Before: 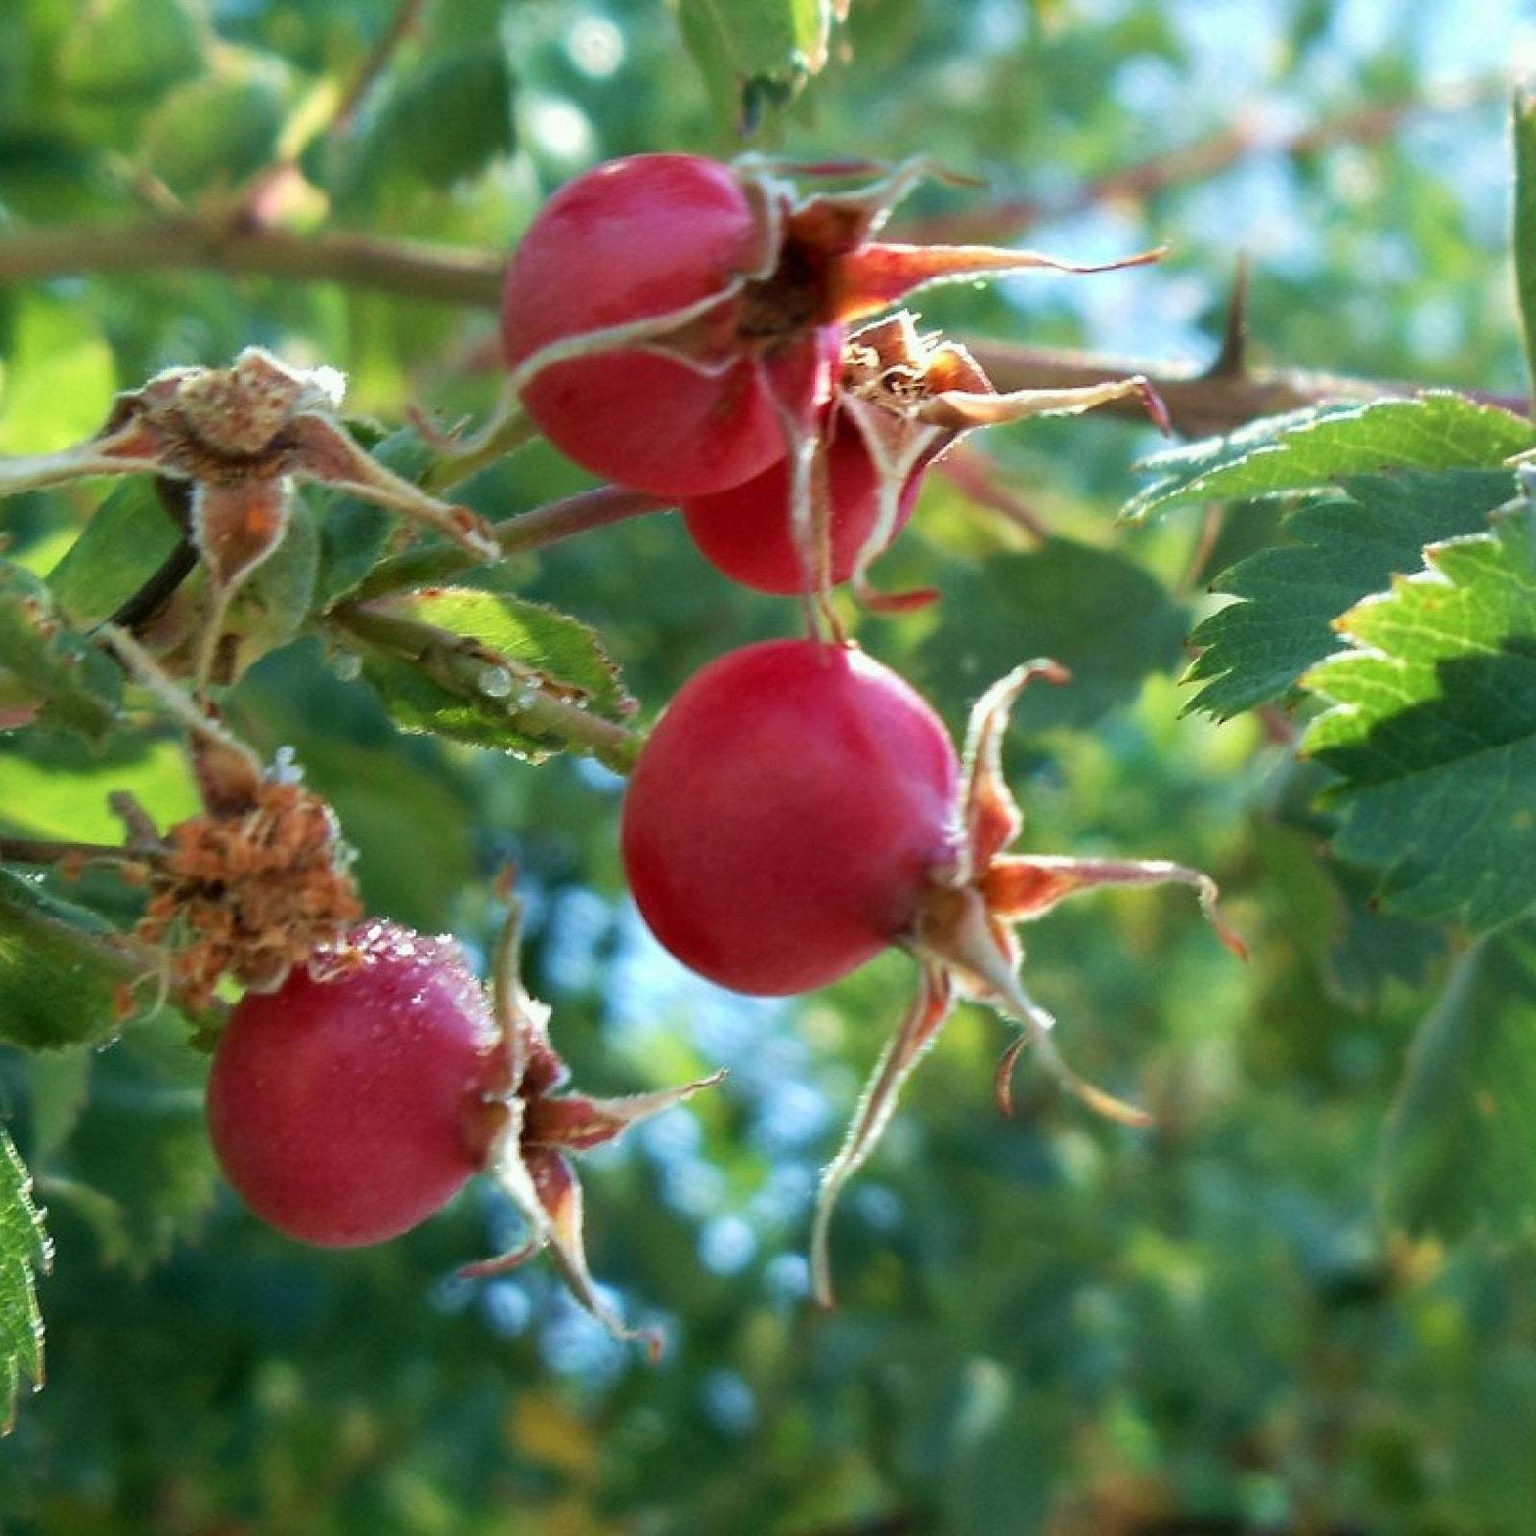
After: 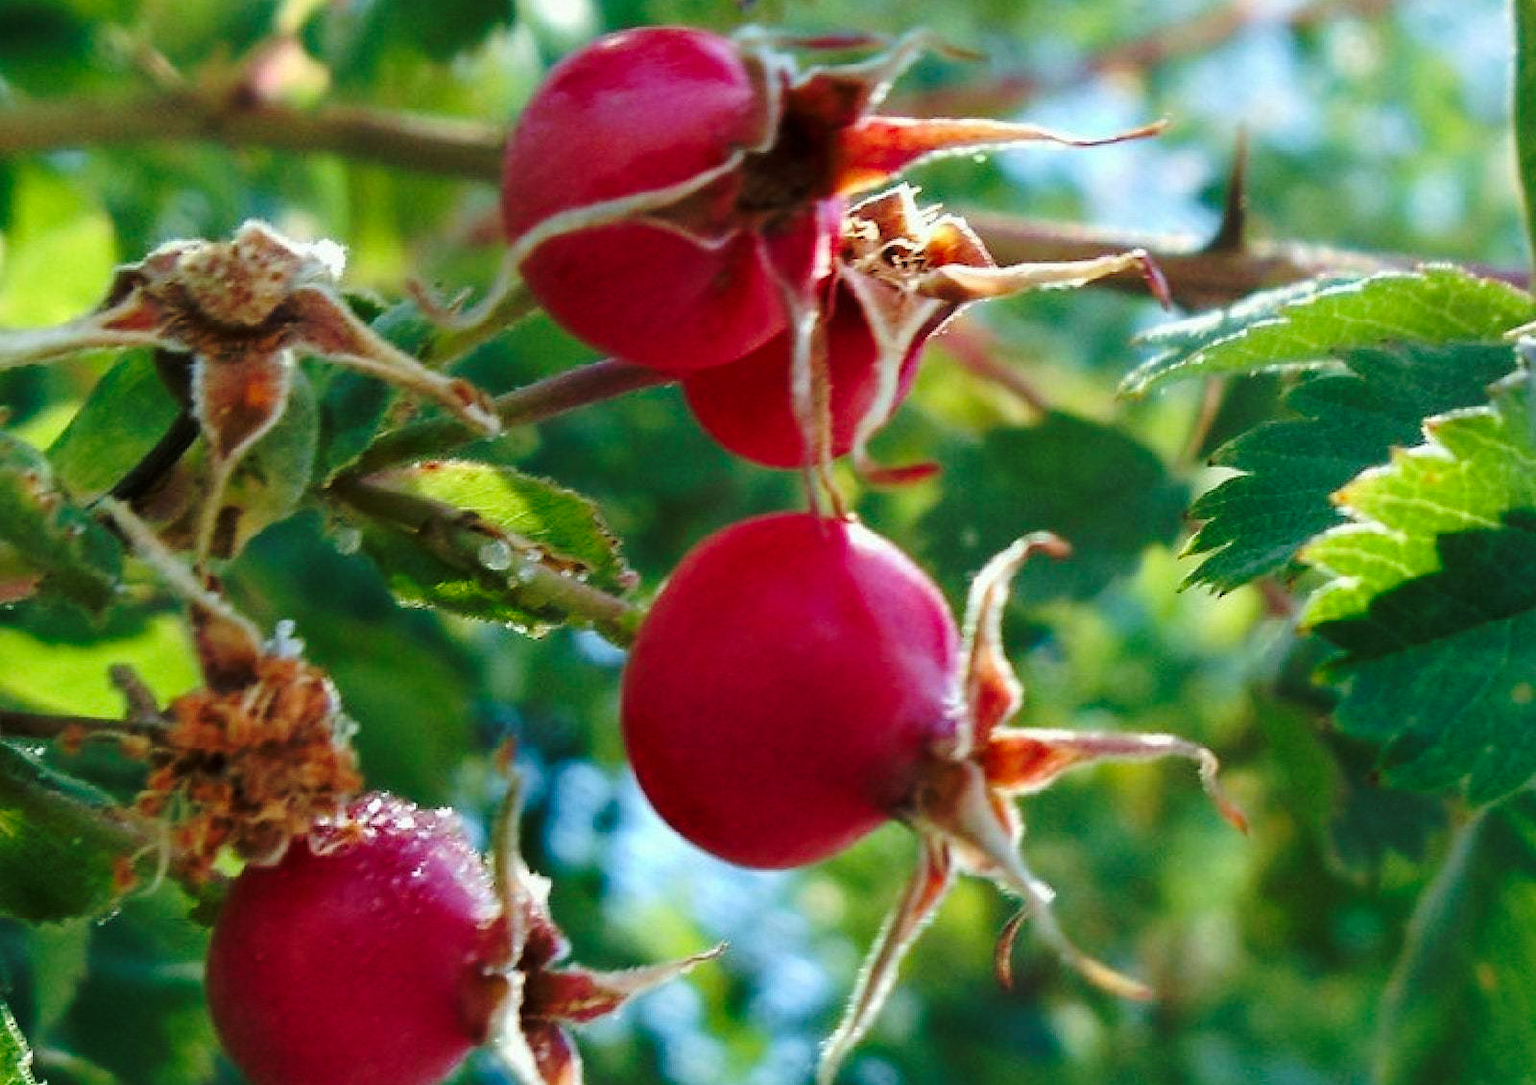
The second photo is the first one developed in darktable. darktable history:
crop and rotate: top 8.293%, bottom 20.996%
base curve: curves: ch0 [(0, 0) (0.073, 0.04) (0.157, 0.139) (0.492, 0.492) (0.758, 0.758) (1, 1)], preserve colors none
